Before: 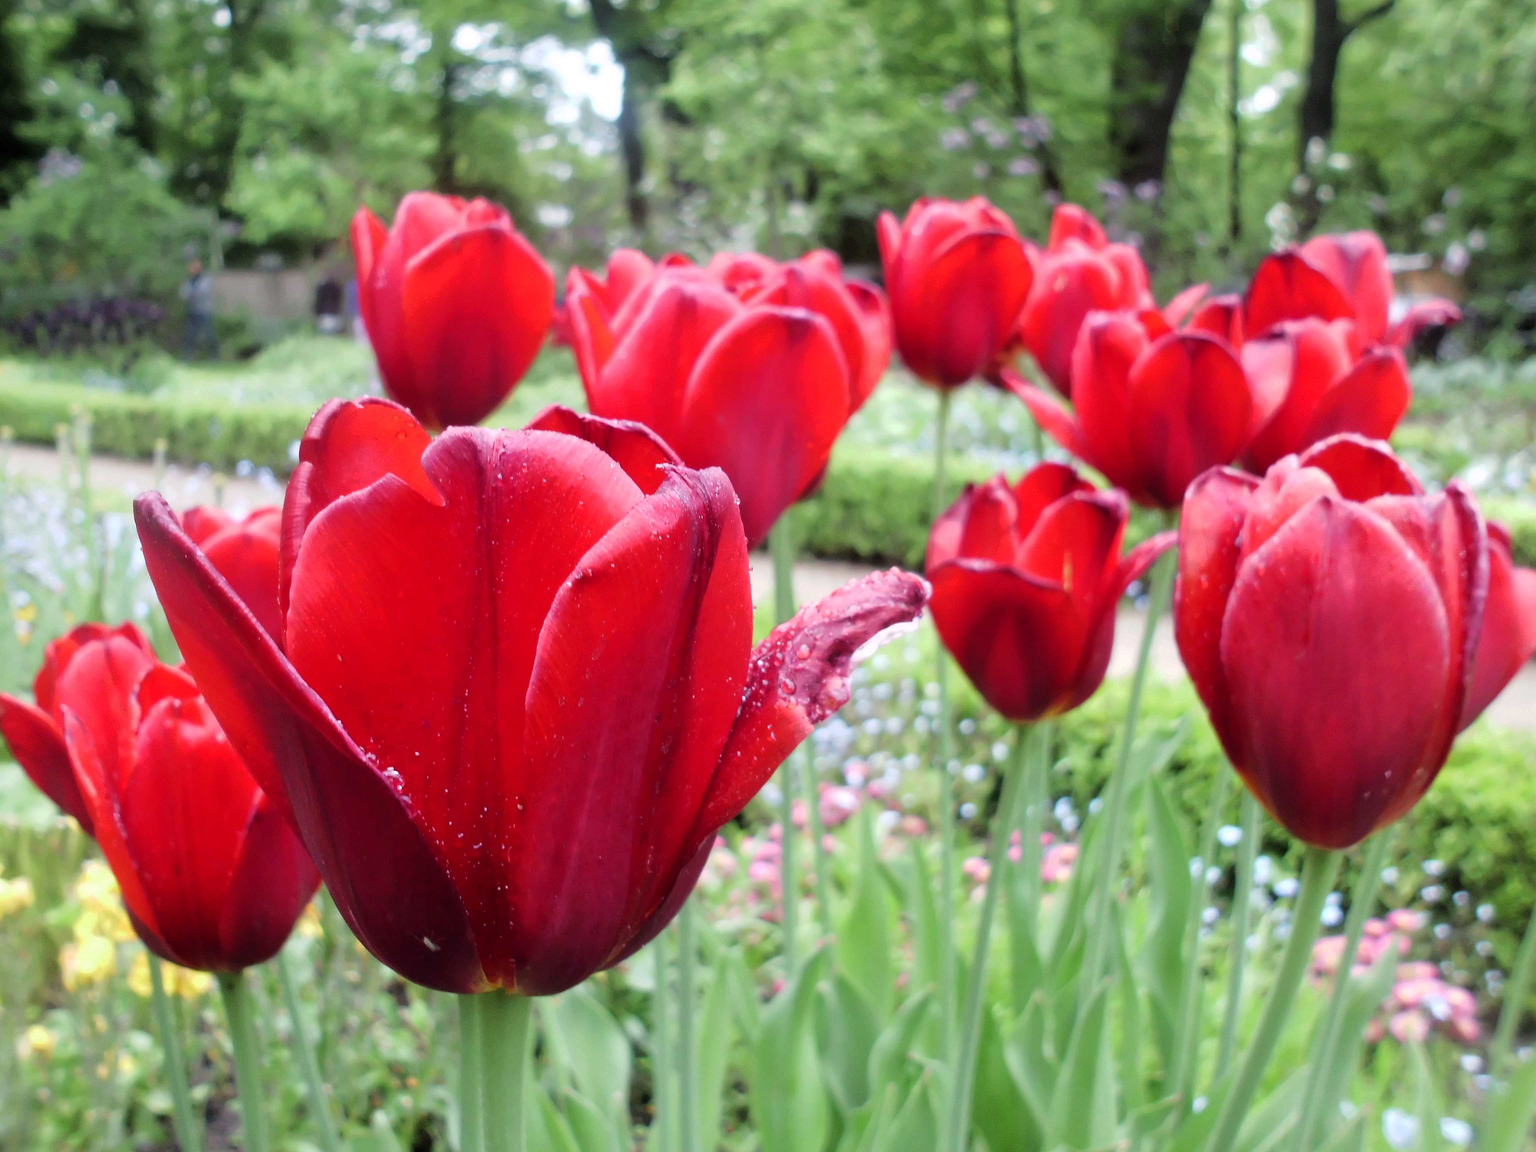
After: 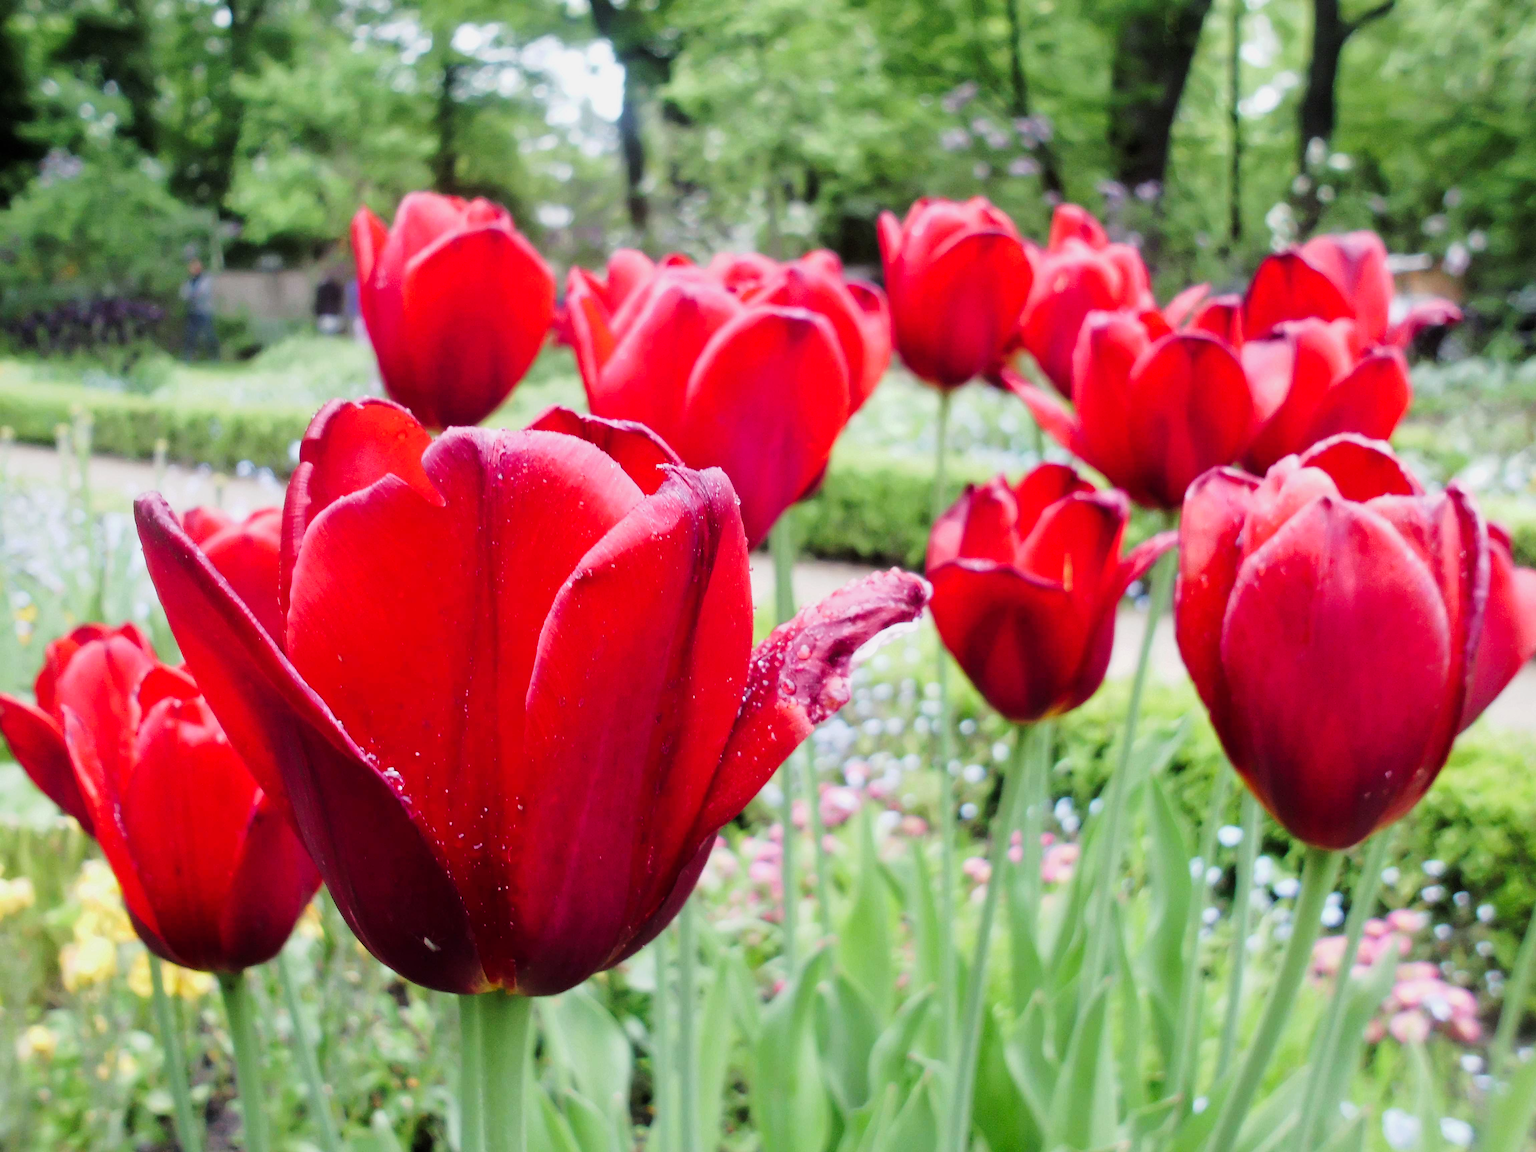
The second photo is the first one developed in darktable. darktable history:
tone curve: curves: ch0 [(0, 0) (0.087, 0.054) (0.281, 0.245) (0.506, 0.526) (0.8, 0.824) (0.994, 0.955)]; ch1 [(0, 0) (0.27, 0.195) (0.406, 0.435) (0.452, 0.474) (0.495, 0.5) (0.514, 0.508) (0.537, 0.556) (0.654, 0.689) (1, 1)]; ch2 [(0, 0) (0.269, 0.299) (0.459, 0.441) (0.498, 0.499) (0.523, 0.52) (0.551, 0.549) (0.633, 0.625) (0.659, 0.681) (0.718, 0.764) (1, 1)], preserve colors none
